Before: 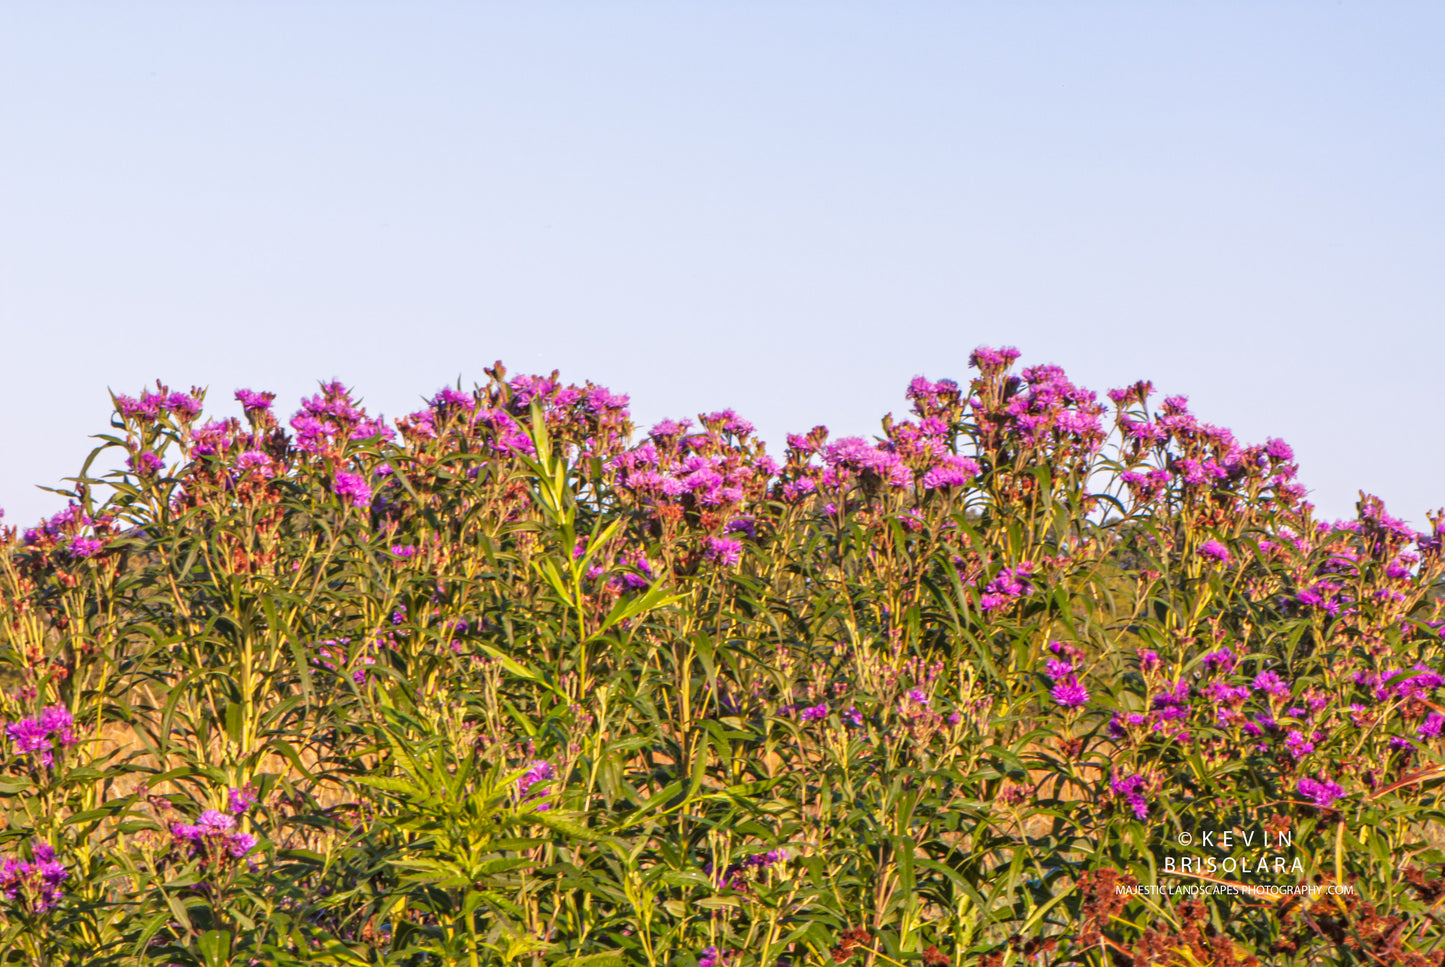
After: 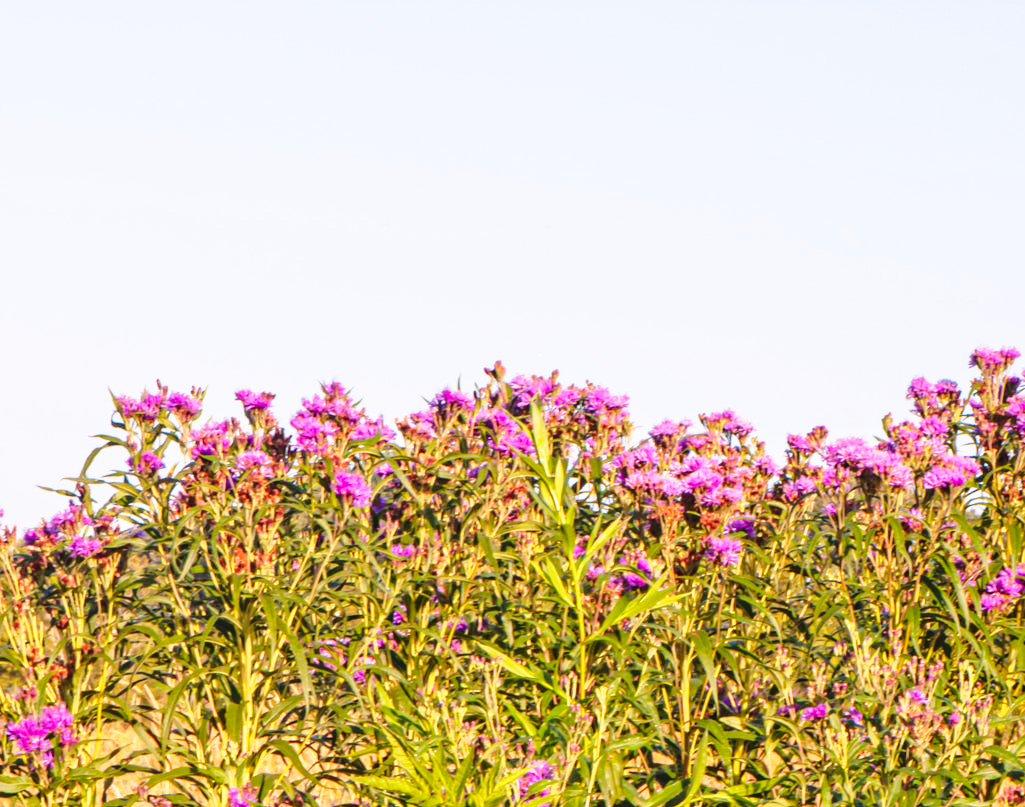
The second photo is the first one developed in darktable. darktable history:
crop: right 29.028%, bottom 16.535%
base curve: curves: ch0 [(0, 0) (0.028, 0.03) (0.121, 0.232) (0.46, 0.748) (0.859, 0.968) (1, 1)], preserve colors none
